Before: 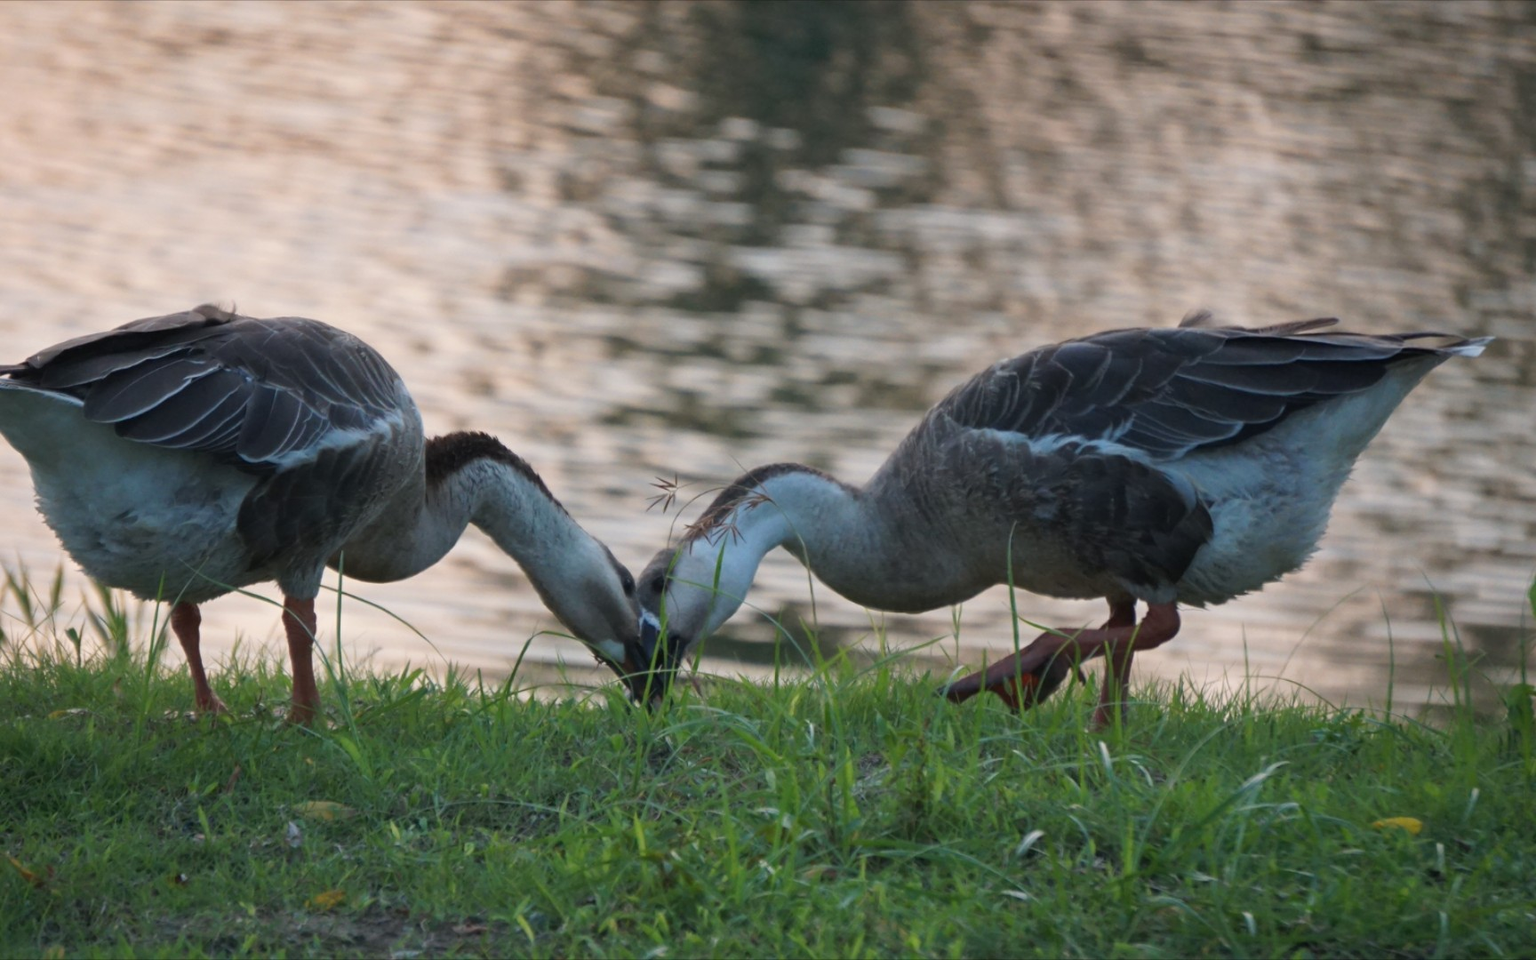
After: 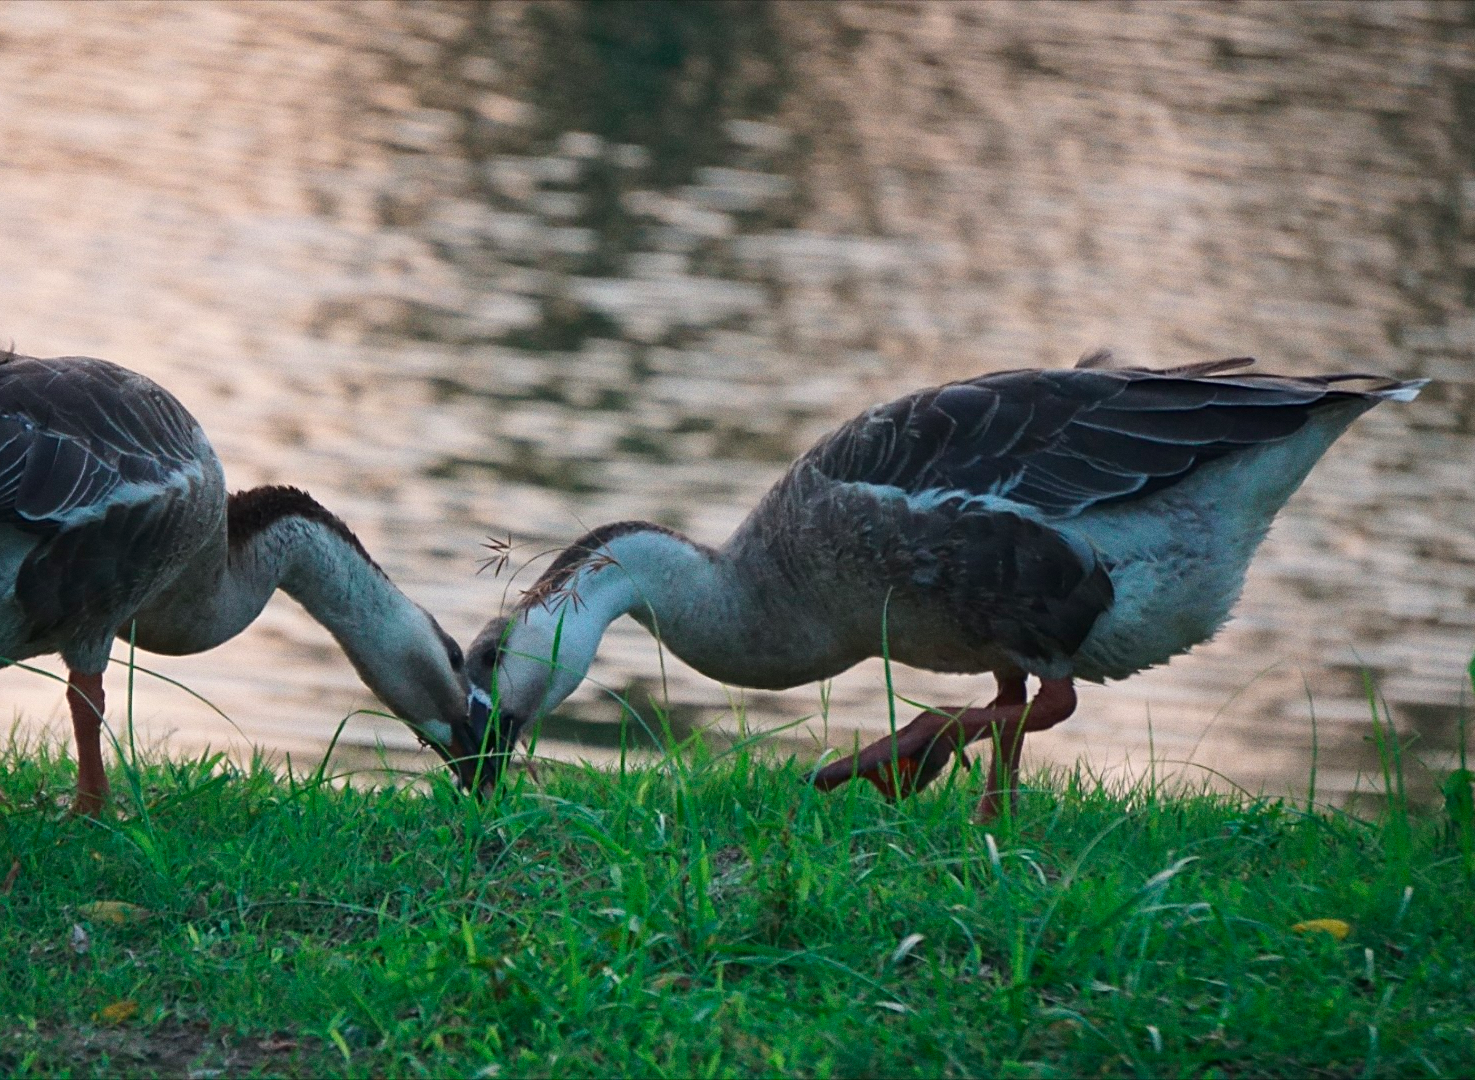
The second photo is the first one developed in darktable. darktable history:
crop and rotate: left 14.584%
grain: coarseness 0.47 ISO
sharpen: on, module defaults
tone curve: curves: ch0 [(0, 0) (0.183, 0.152) (0.571, 0.594) (1, 1)]; ch1 [(0, 0) (0.394, 0.307) (0.5, 0.5) (0.586, 0.597) (0.625, 0.647) (1, 1)]; ch2 [(0, 0) (0.5, 0.5) (0.604, 0.616) (1, 1)], color space Lab, independent channels, preserve colors none
